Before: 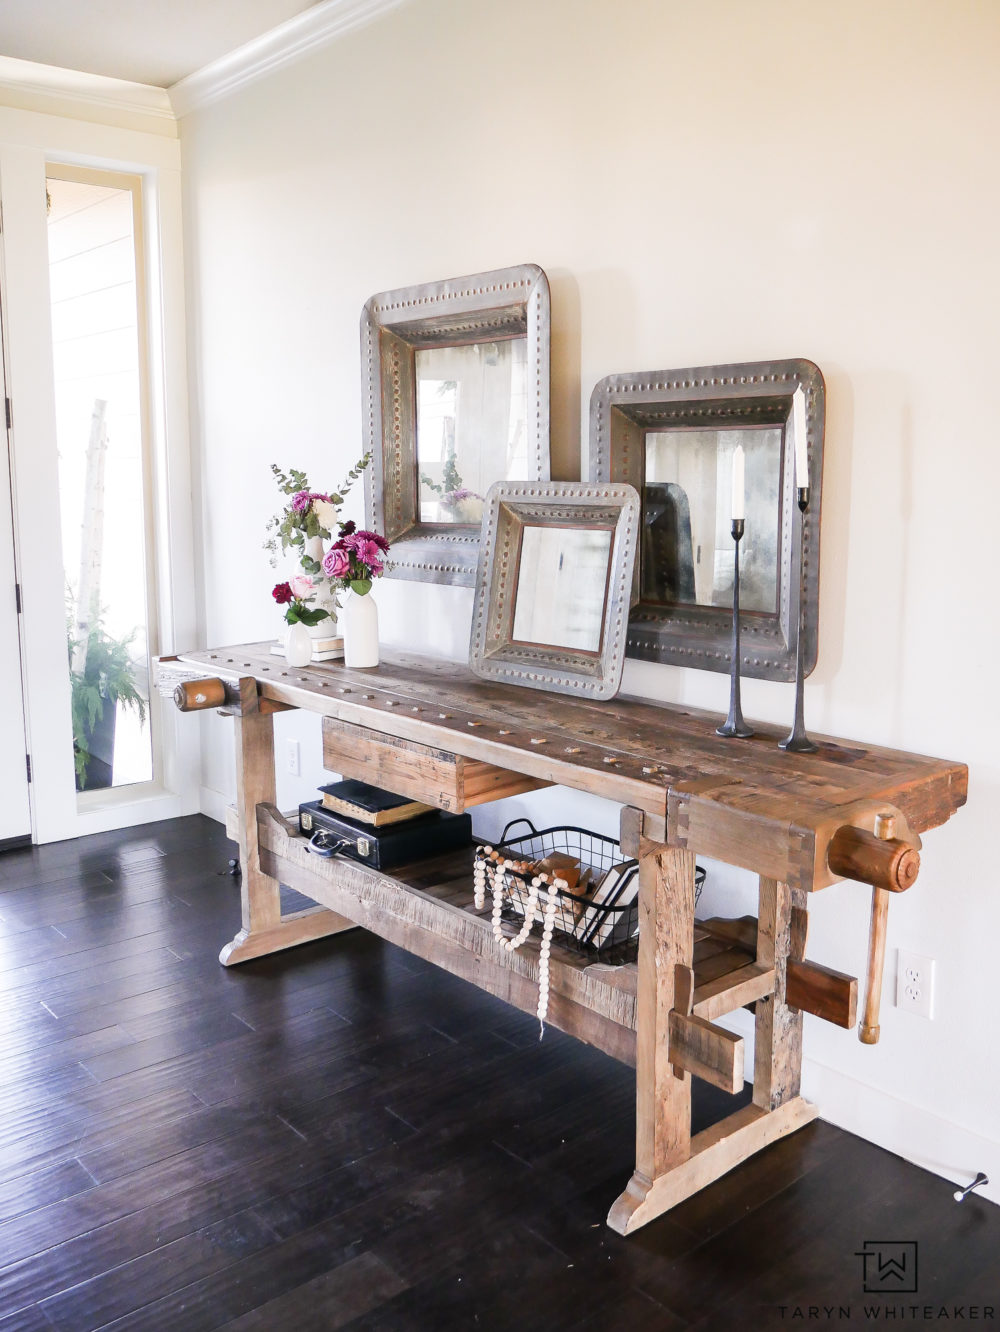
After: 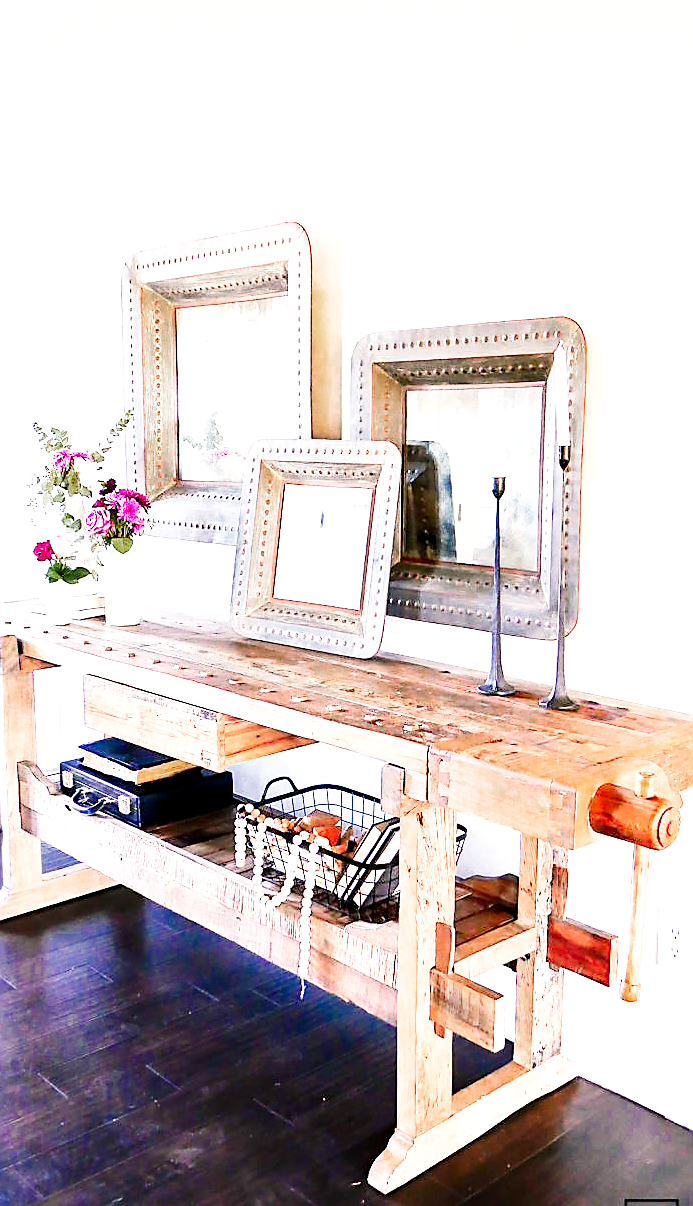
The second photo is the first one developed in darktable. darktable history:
crop and rotate: left 23.914%, top 3.165%, right 6.703%, bottom 6.24%
base curve: curves: ch0 [(0, 0) (0.007, 0.004) (0.027, 0.03) (0.046, 0.07) (0.207, 0.54) (0.442, 0.872) (0.673, 0.972) (1, 1)], fusion 1, preserve colors none
shadows and highlights: shadows -9.47, white point adjustment 1.5, highlights 10.55
color zones: curves: ch0 [(0, 0.553) (0.123, 0.58) (0.23, 0.419) (0.468, 0.155) (0.605, 0.132) (0.723, 0.063) (0.833, 0.172) (0.921, 0.468)]; ch1 [(0.025, 0.645) (0.229, 0.584) (0.326, 0.551) (0.537, 0.446) (0.599, 0.911) (0.708, 1) (0.805, 0.944)]; ch2 [(0.086, 0.468) (0.254, 0.464) (0.638, 0.564) (0.702, 0.592) (0.768, 0.564)]
sharpen: radius 1.354, amount 1.259, threshold 0.741
